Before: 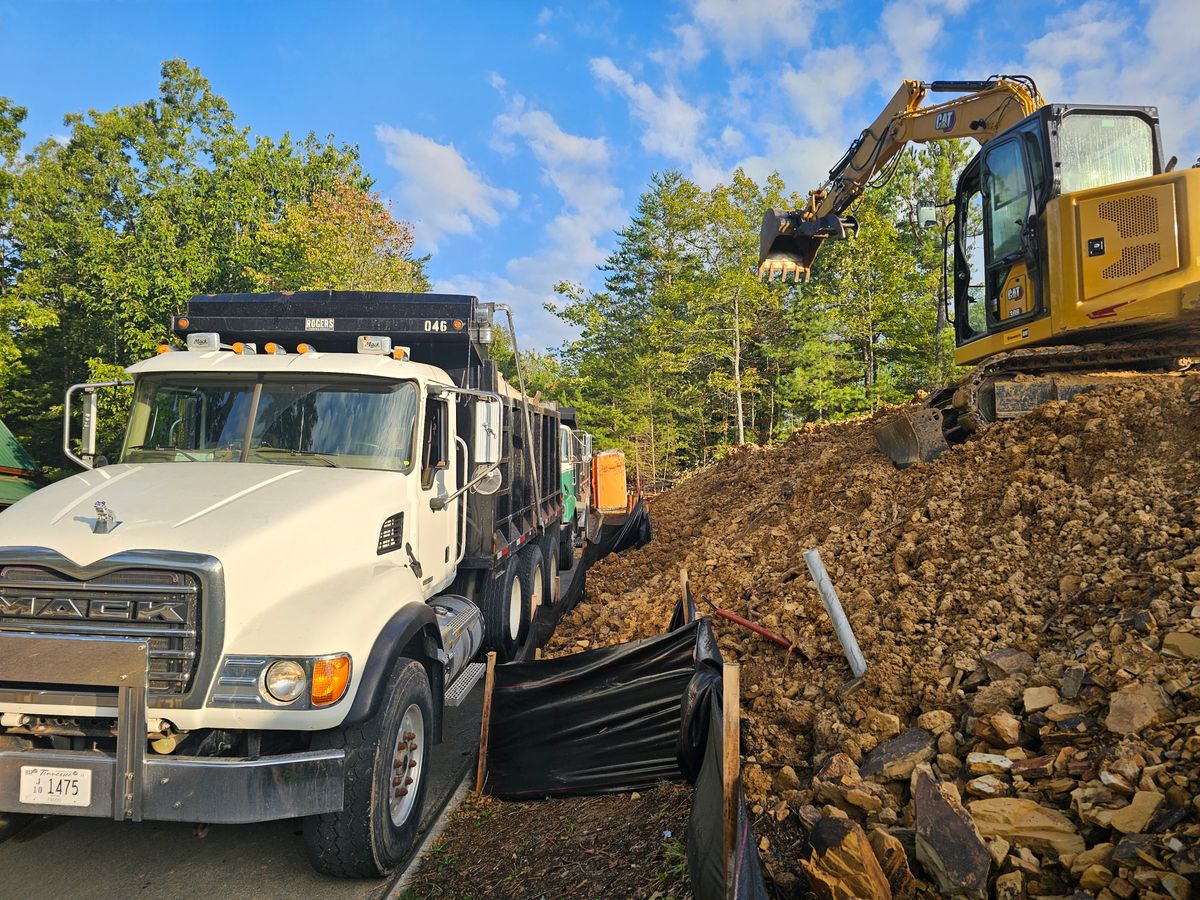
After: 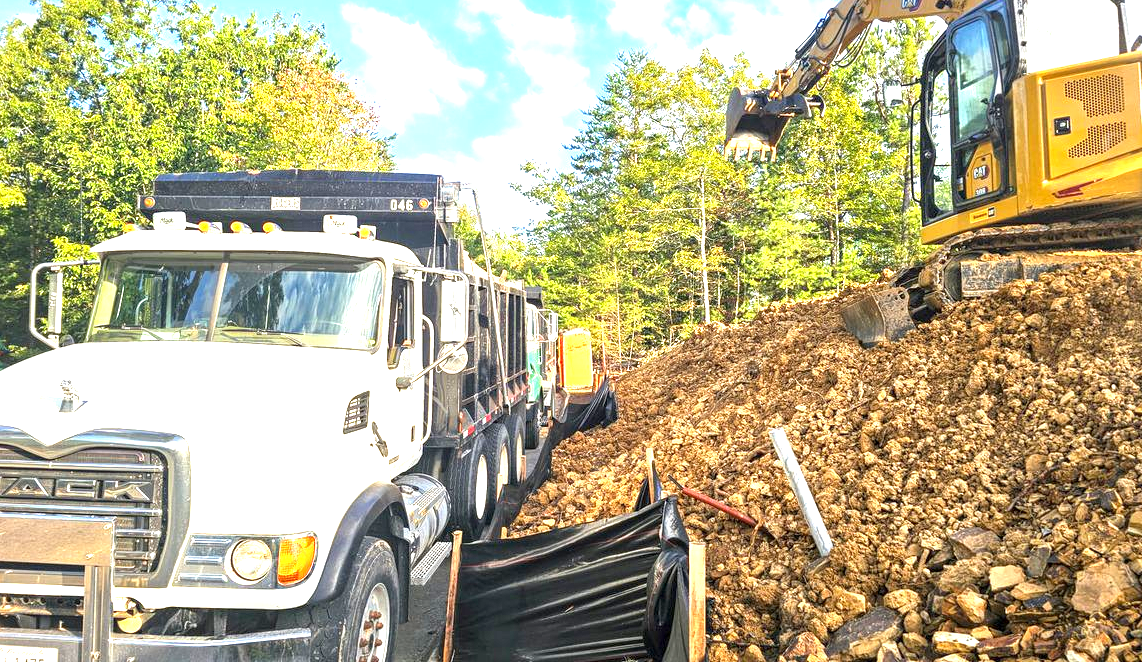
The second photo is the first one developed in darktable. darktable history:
local contrast: on, module defaults
exposure: black level correction 0.001, exposure 1.647 EV, compensate exposure bias true, compensate highlight preservation false
crop and rotate: left 2.893%, top 13.451%, right 1.918%, bottom 12.897%
